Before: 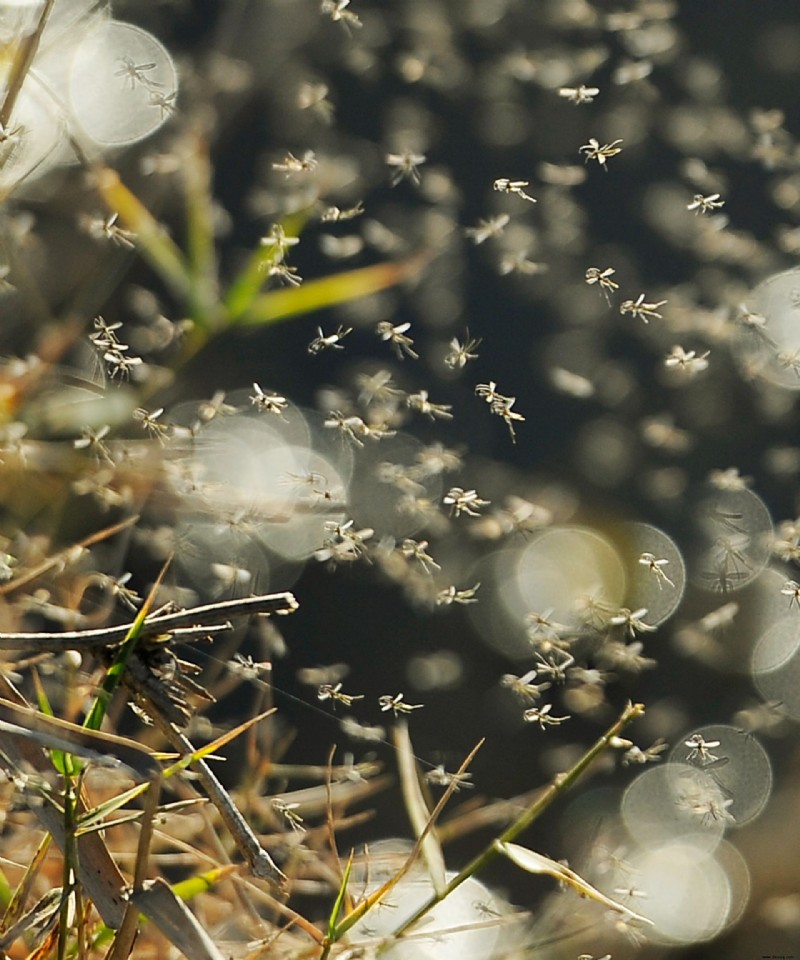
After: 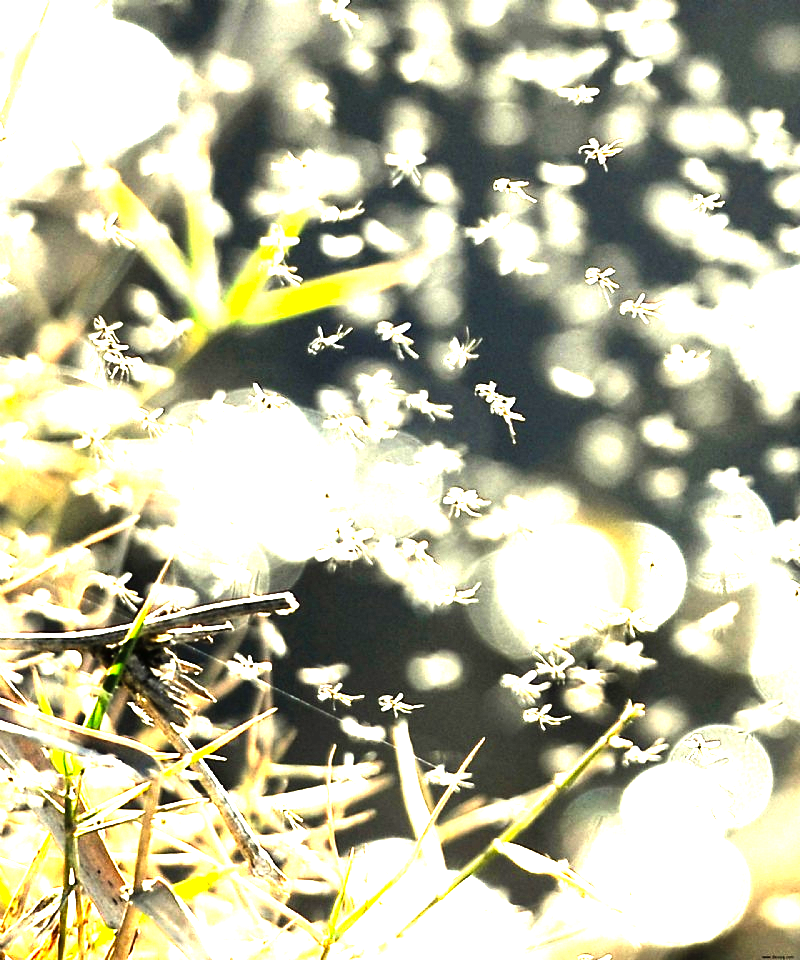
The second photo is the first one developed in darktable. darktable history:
levels: white 99.95%, levels [0, 0.281, 0.562]
base curve: curves: ch0 [(0, 0) (0.007, 0.004) (0.027, 0.03) (0.046, 0.07) (0.207, 0.54) (0.442, 0.872) (0.673, 0.972) (1, 1)]
